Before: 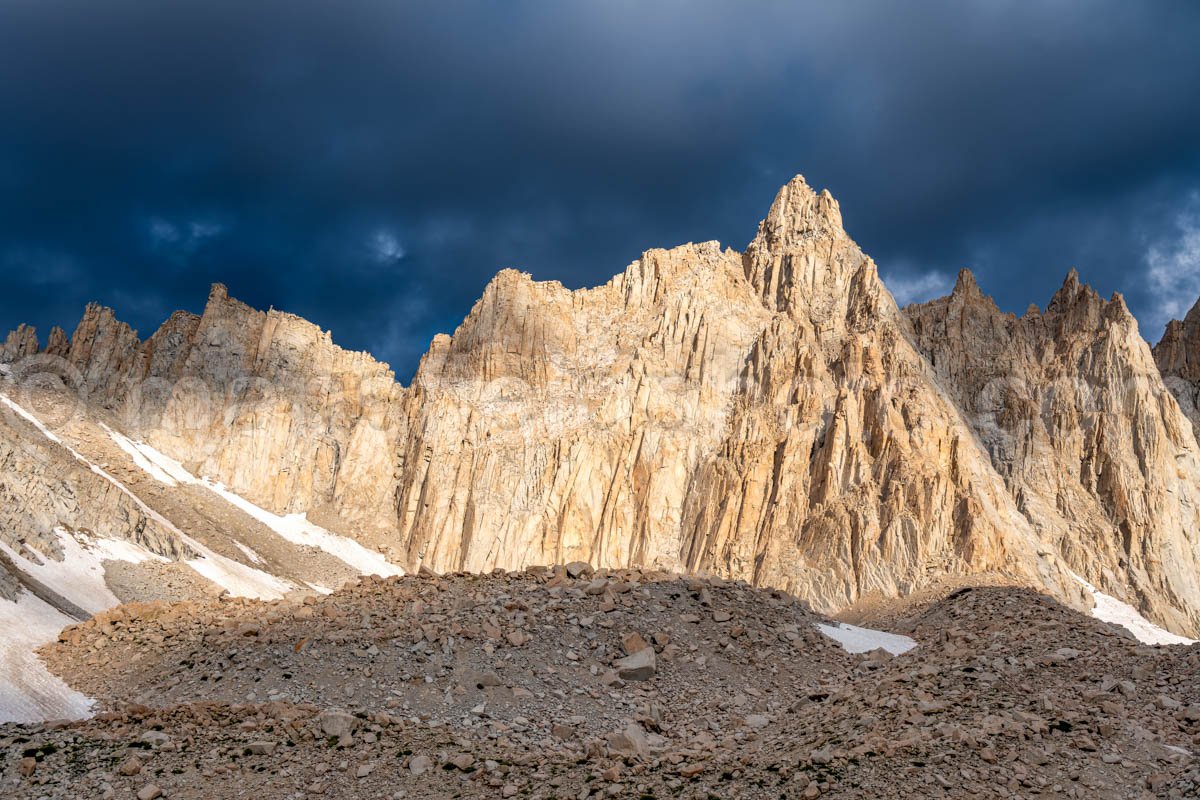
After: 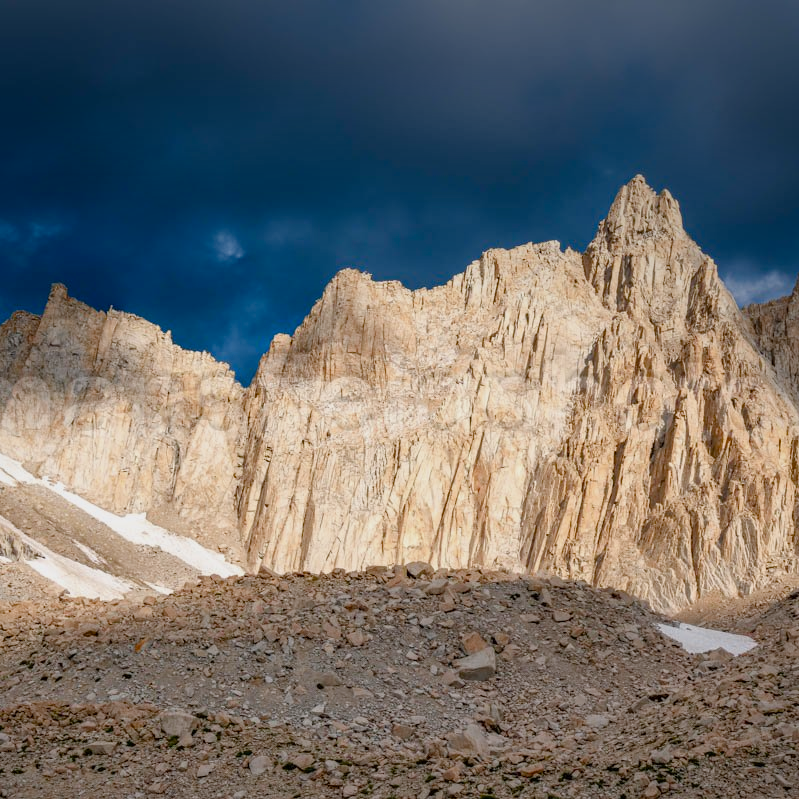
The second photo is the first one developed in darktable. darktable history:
vignetting: fall-off start 97.52%, fall-off radius 100%, brightness -0.574, saturation 0, center (-0.027, 0.404), width/height ratio 1.368, unbound false
crop and rotate: left 13.342%, right 19.991%
color balance rgb: shadows lift › chroma 1%, shadows lift › hue 113°, highlights gain › chroma 0.2%, highlights gain › hue 333°, perceptual saturation grading › global saturation 20%, perceptual saturation grading › highlights -50%, perceptual saturation grading › shadows 25%, contrast -10%
